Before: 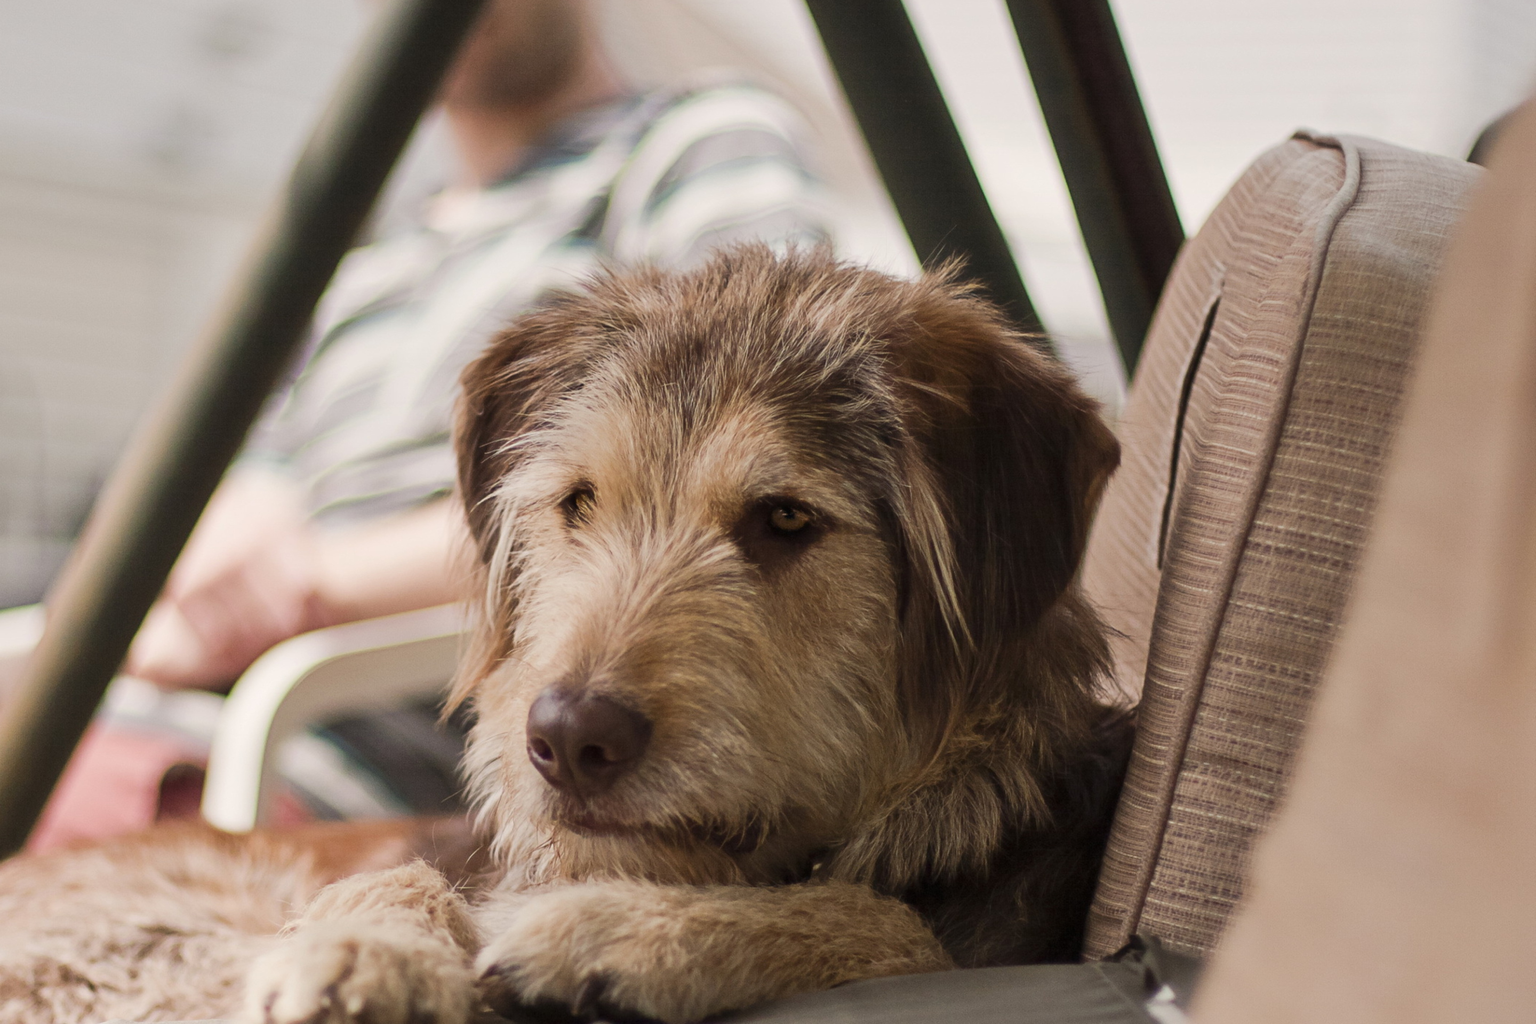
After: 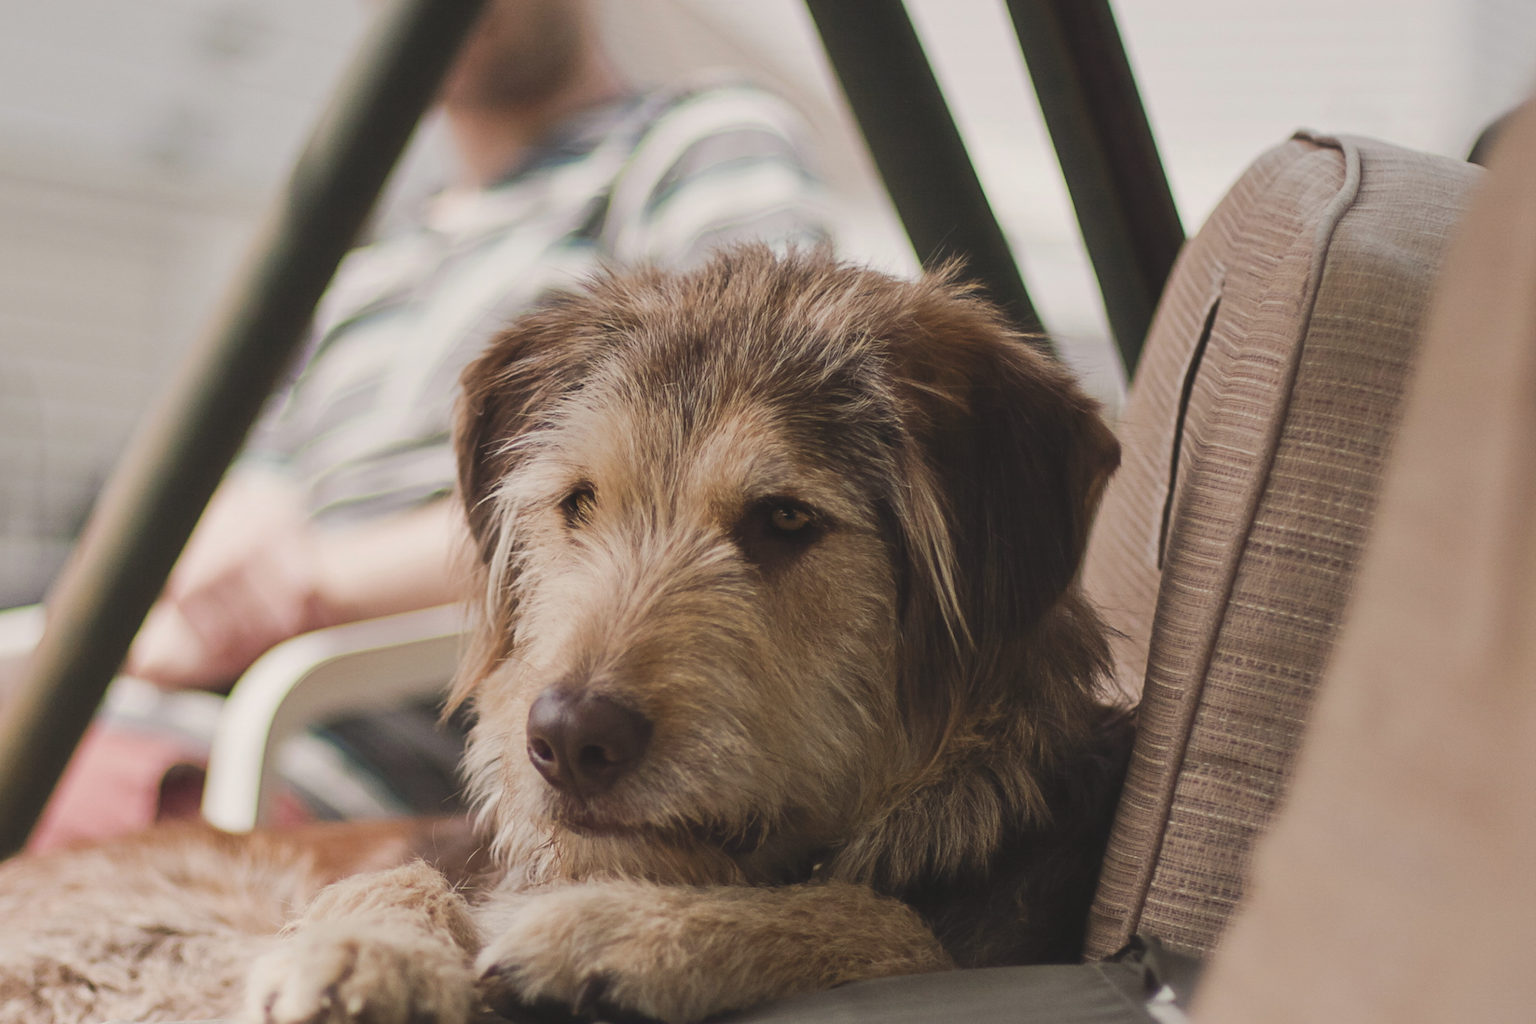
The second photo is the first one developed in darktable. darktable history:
exposure: black level correction -0.014, exposure -0.196 EV, compensate exposure bias true, compensate highlight preservation false
